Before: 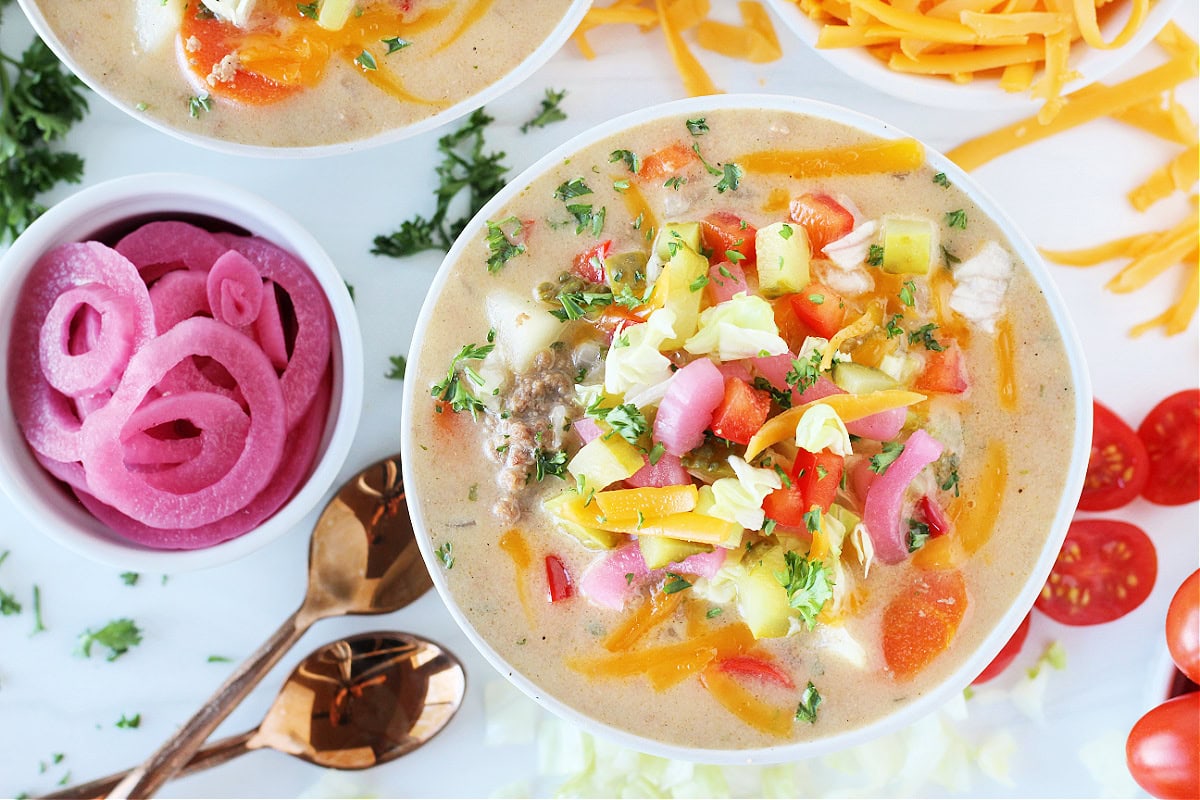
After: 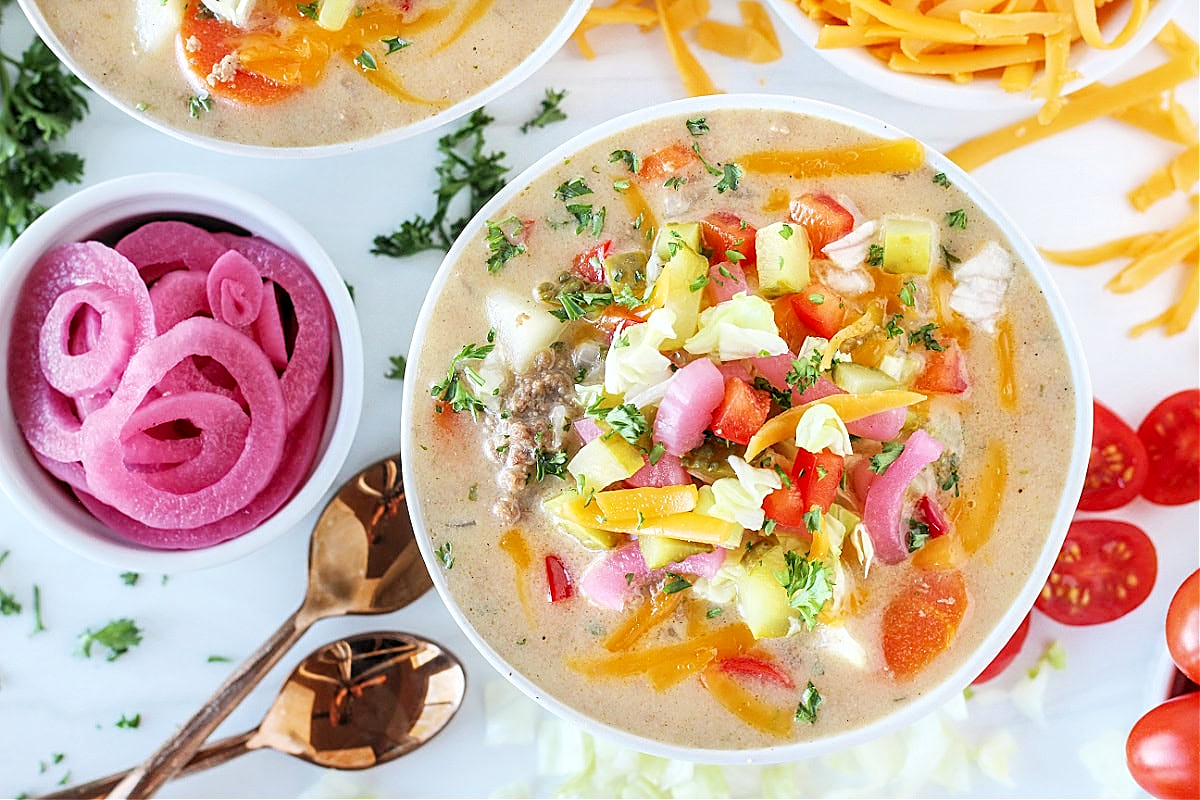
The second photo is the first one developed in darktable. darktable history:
levels: levels [0.018, 0.493, 1]
sharpen: on, module defaults
local contrast: on, module defaults
